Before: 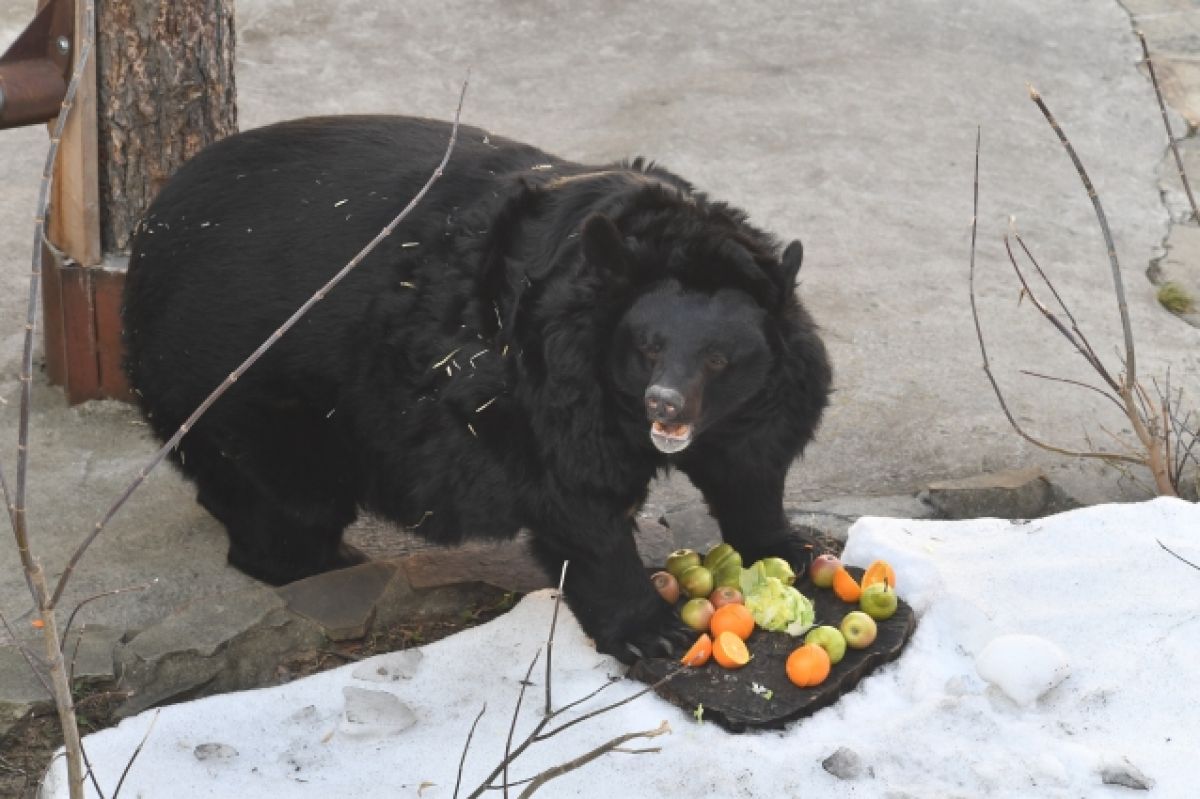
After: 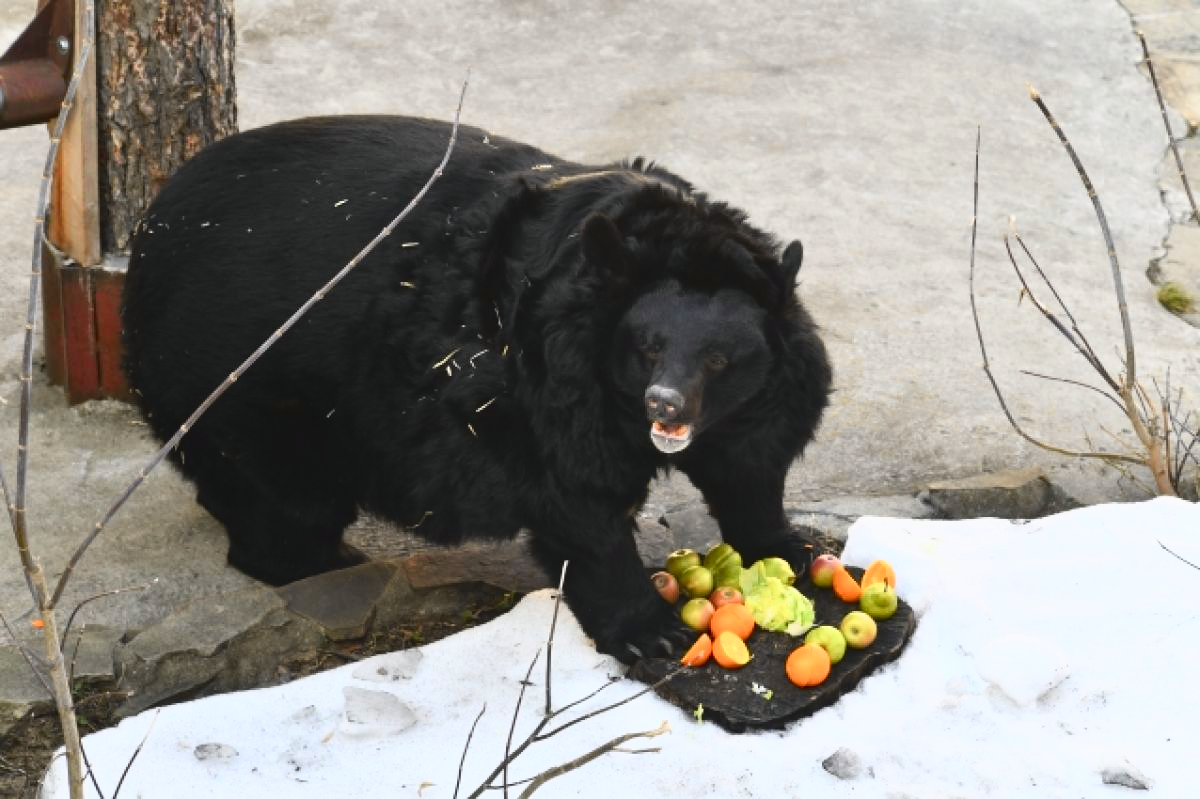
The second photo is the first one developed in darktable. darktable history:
tone curve: curves: ch0 [(0, 0) (0.187, 0.12) (0.384, 0.363) (0.618, 0.698) (0.754, 0.857) (0.875, 0.956) (1, 0.987)]; ch1 [(0, 0) (0.402, 0.36) (0.476, 0.466) (0.501, 0.501) (0.518, 0.514) (0.564, 0.608) (0.614, 0.664) (0.692, 0.744) (1, 1)]; ch2 [(0, 0) (0.435, 0.412) (0.483, 0.481) (0.503, 0.503) (0.522, 0.535) (0.563, 0.601) (0.627, 0.699) (0.699, 0.753) (0.997, 0.858)], color space Lab, independent channels, preserve colors none
